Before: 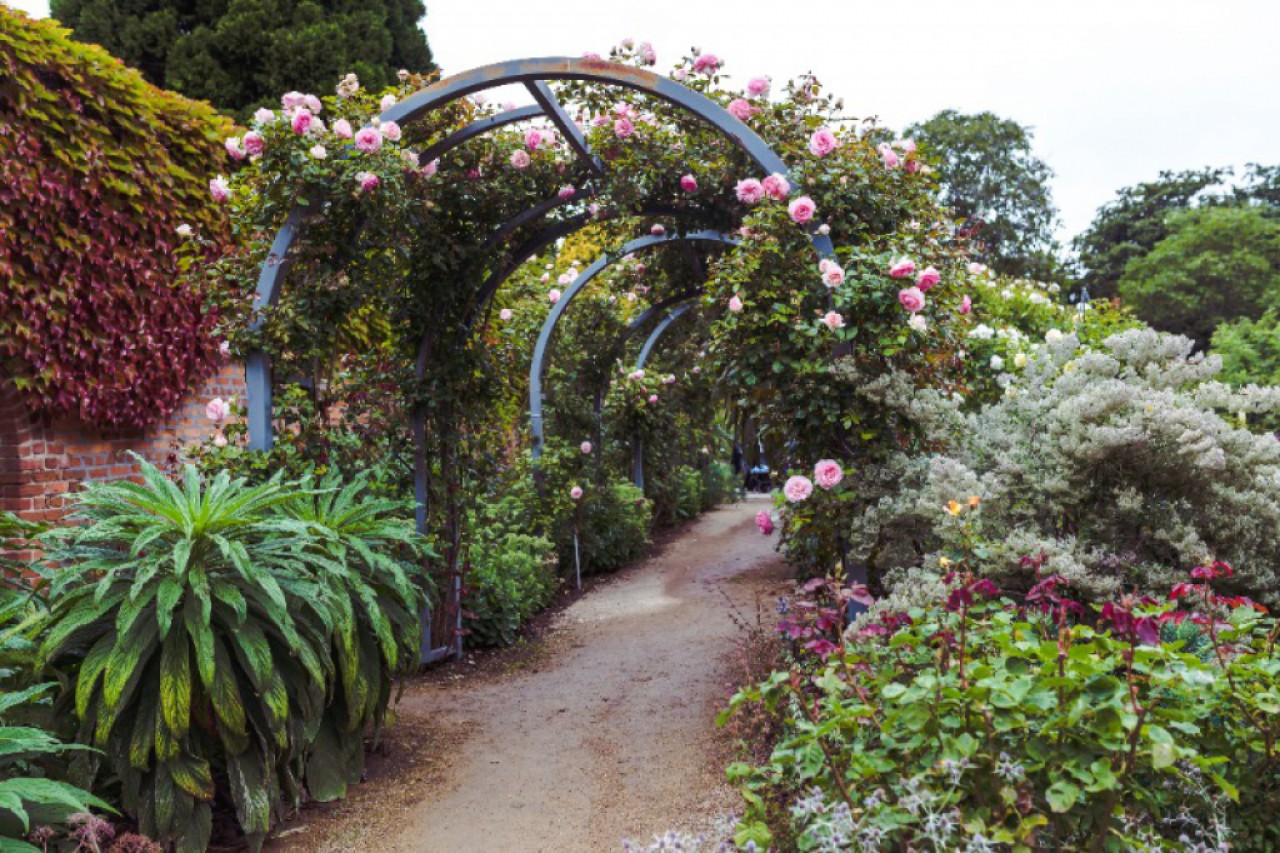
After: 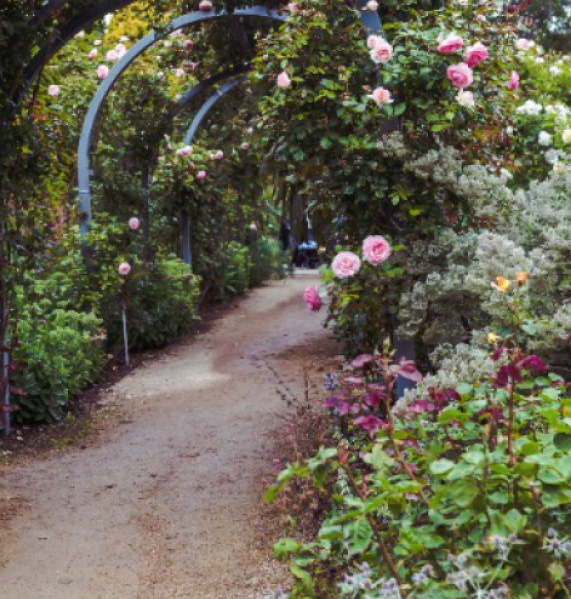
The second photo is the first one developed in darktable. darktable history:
crop: left 35.361%, top 26.351%, right 19.955%, bottom 3.414%
